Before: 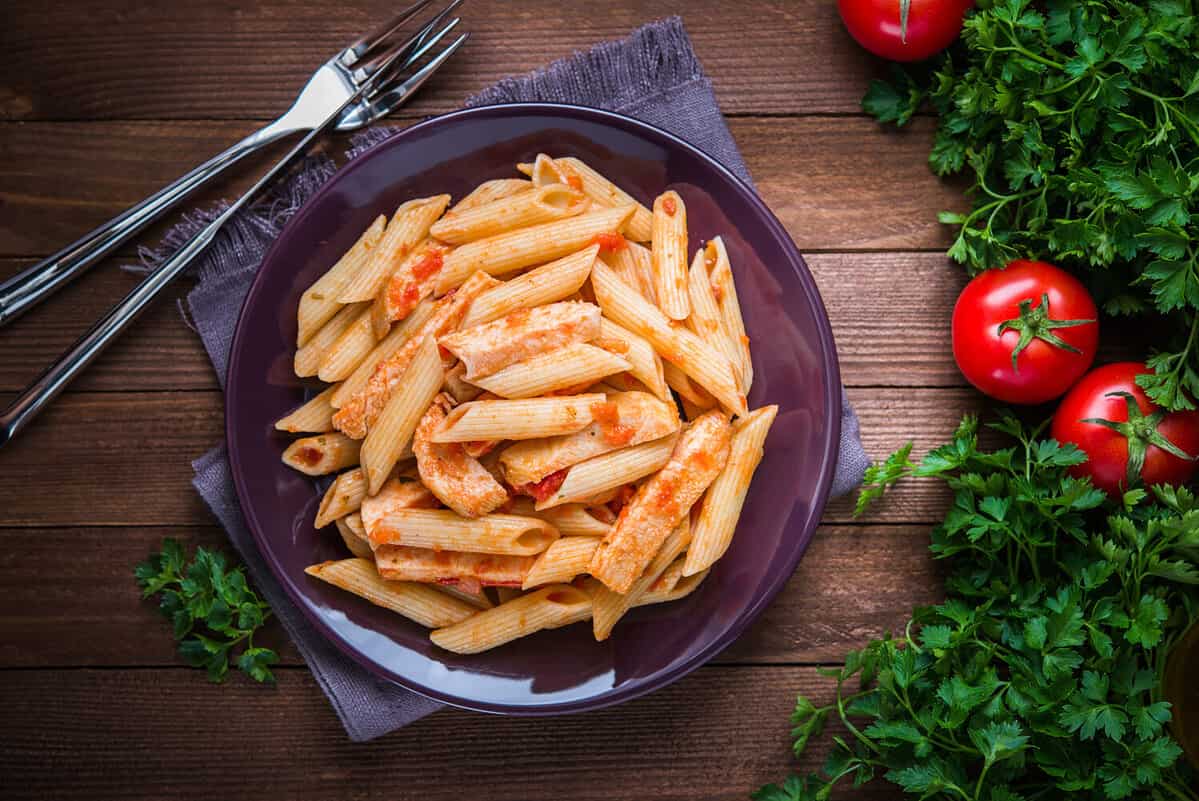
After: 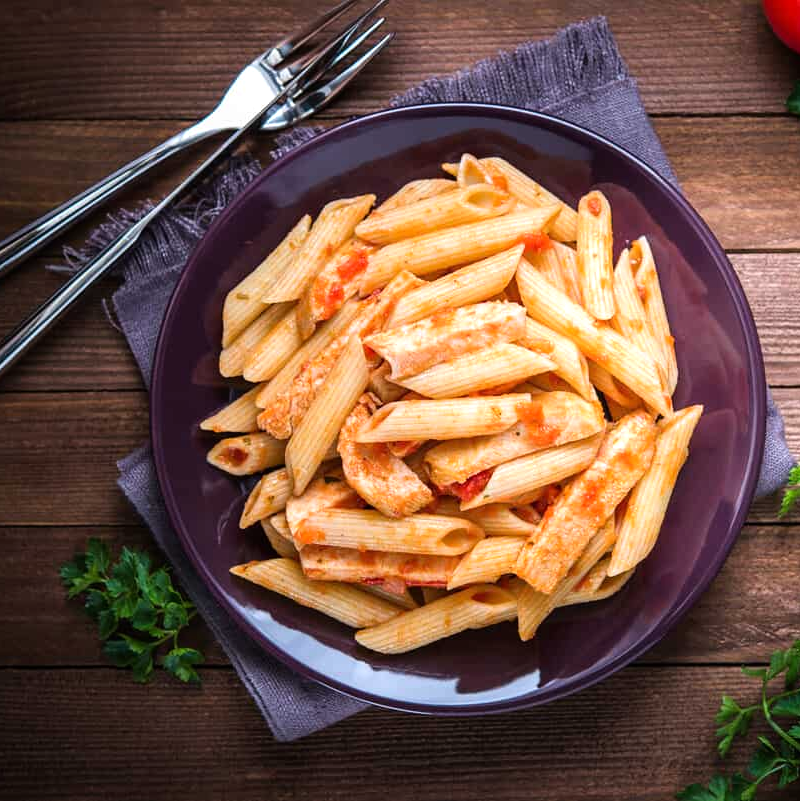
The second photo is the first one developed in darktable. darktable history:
tone equalizer: -8 EV -0.383 EV, -7 EV -0.414 EV, -6 EV -0.326 EV, -5 EV -0.184 EV, -3 EV 0.22 EV, -2 EV 0.346 EV, -1 EV 0.392 EV, +0 EV 0.4 EV, mask exposure compensation -0.516 EV
crop and rotate: left 6.272%, right 26.993%
